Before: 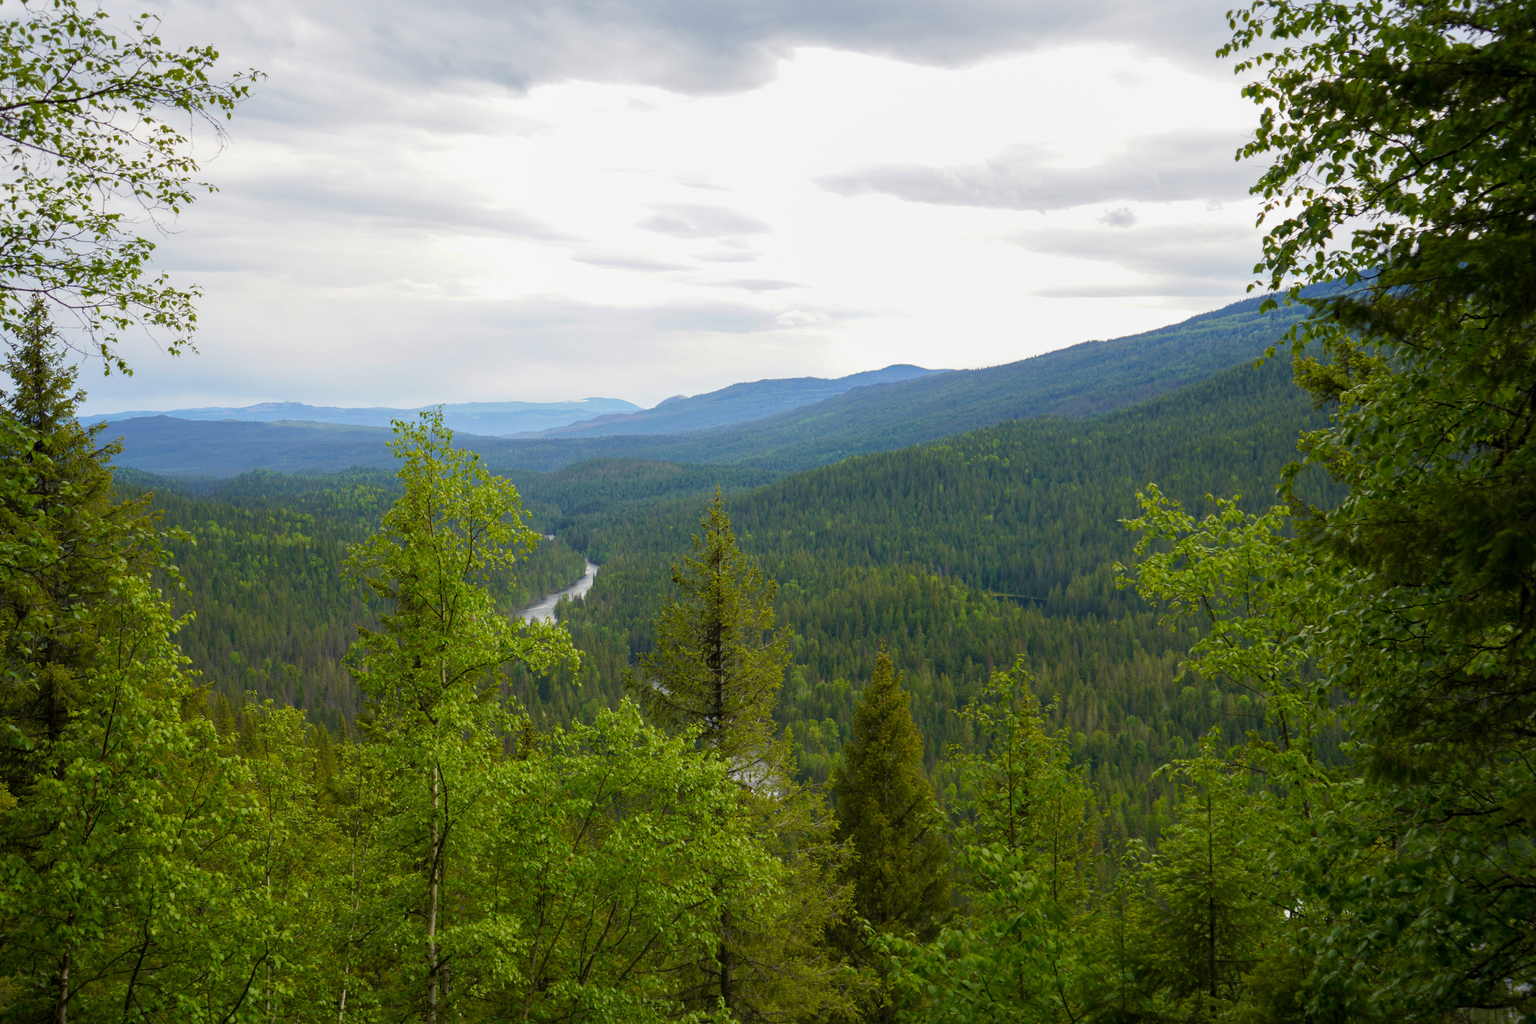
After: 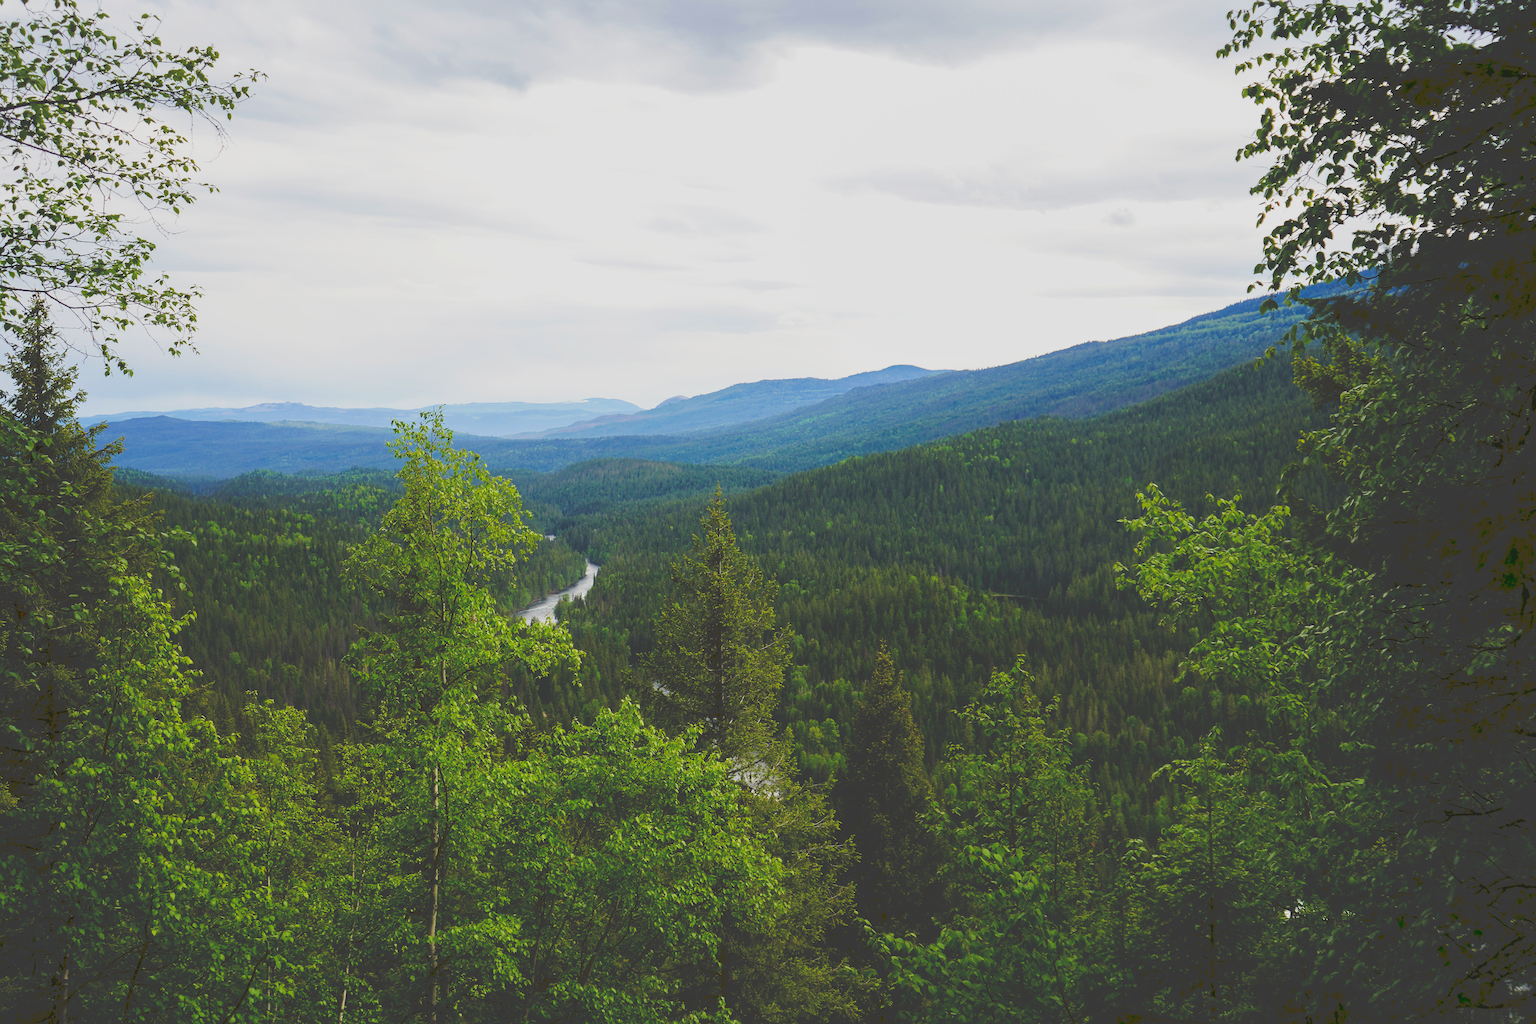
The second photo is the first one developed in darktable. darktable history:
exposure: compensate highlight preservation false
filmic rgb: black relative exposure -7.65 EV, white relative exposure 4.56 EV, hardness 3.61, contrast 1.05
sharpen: radius 1.4, amount 1.25, threshold 0.7
tone curve: curves: ch0 [(0, 0) (0.003, 0.235) (0.011, 0.235) (0.025, 0.235) (0.044, 0.235) (0.069, 0.235) (0.1, 0.237) (0.136, 0.239) (0.177, 0.243) (0.224, 0.256) (0.277, 0.287) (0.335, 0.329) (0.399, 0.391) (0.468, 0.476) (0.543, 0.574) (0.623, 0.683) (0.709, 0.778) (0.801, 0.869) (0.898, 0.924) (1, 1)], preserve colors none
